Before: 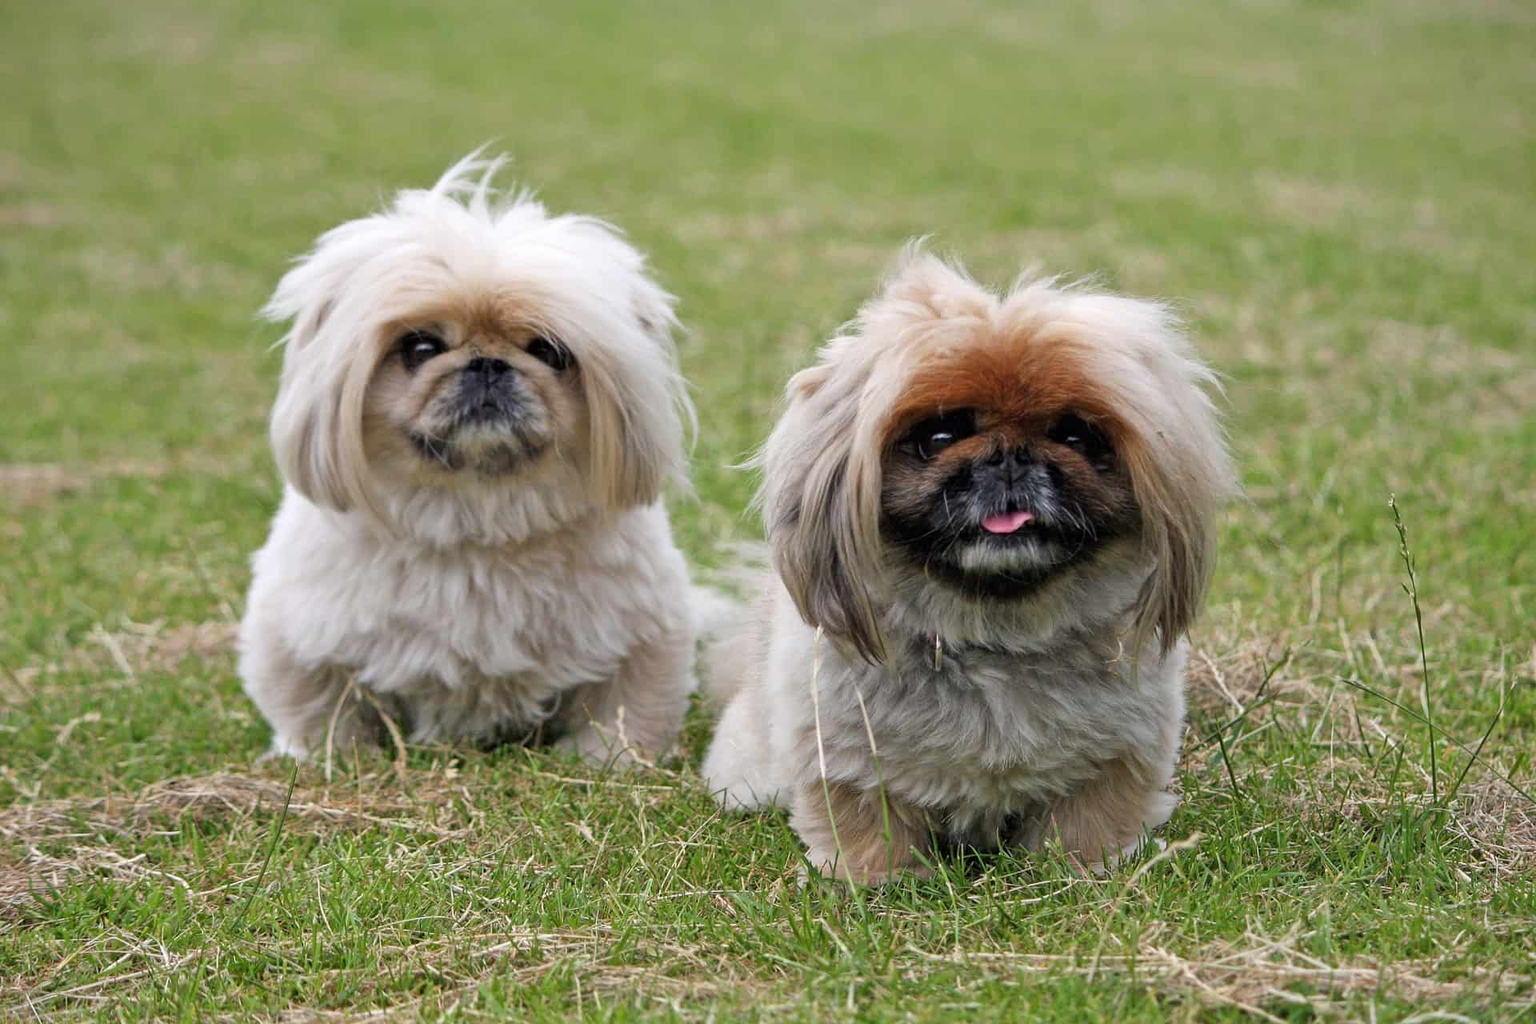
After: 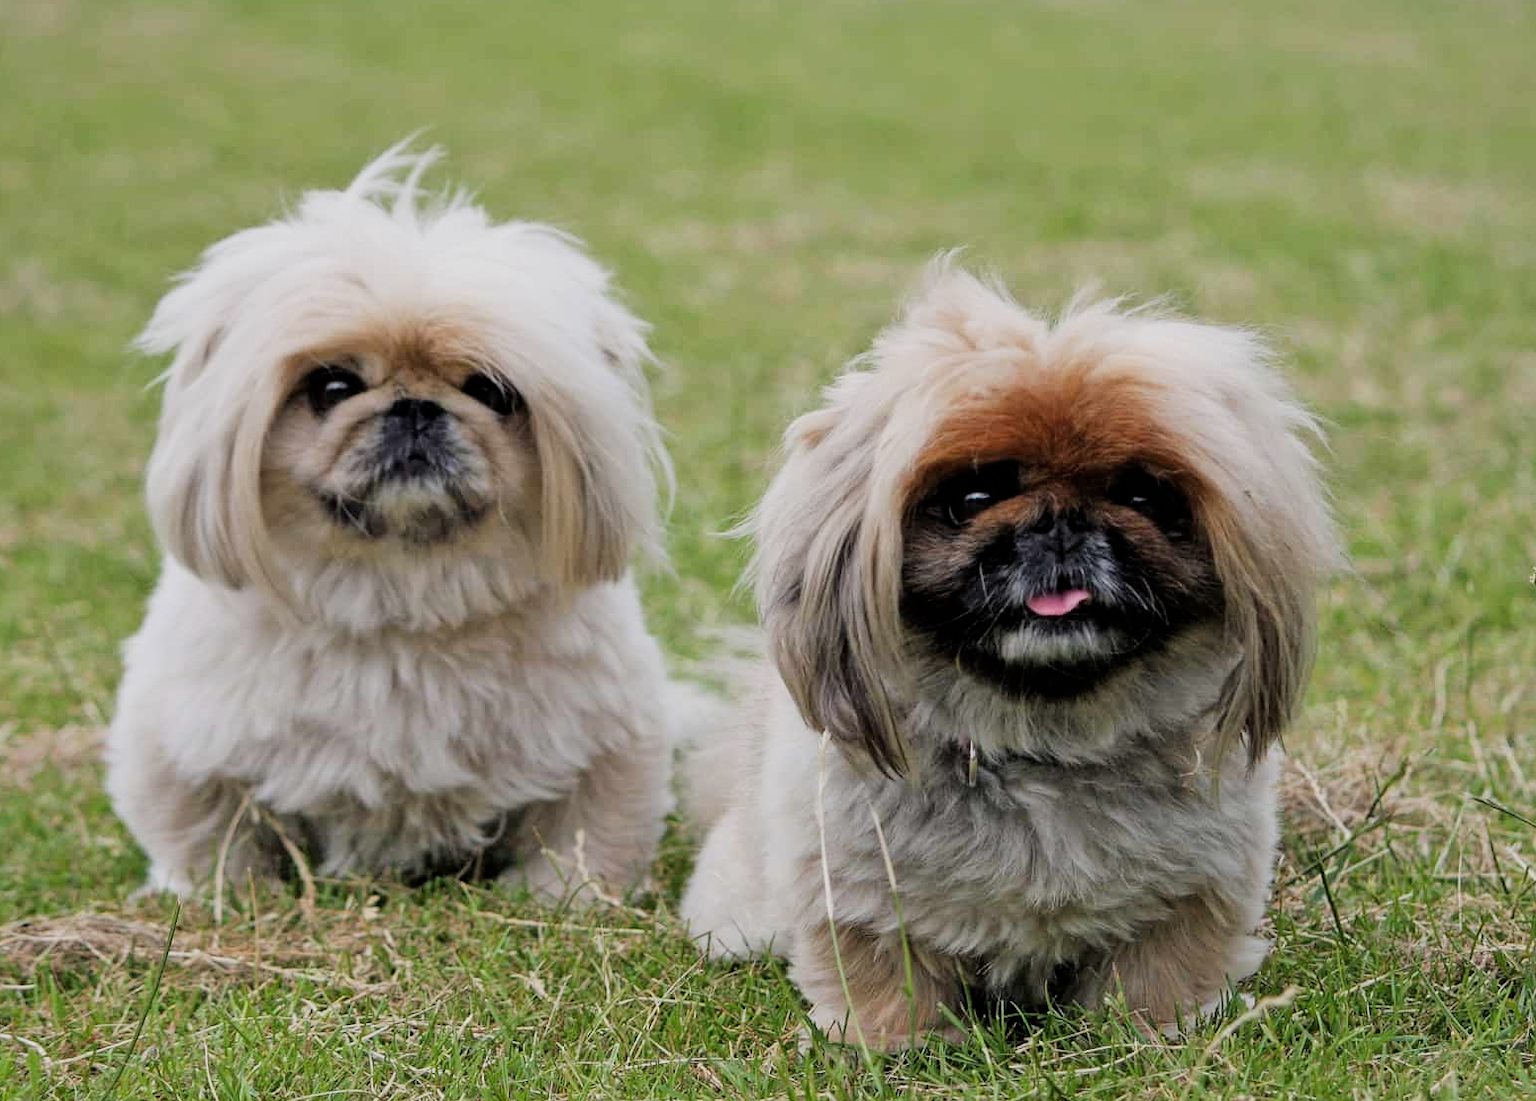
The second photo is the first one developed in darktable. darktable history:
crop: left 9.929%, top 3.475%, right 9.188%, bottom 9.529%
filmic rgb: black relative exposure -7.65 EV, hardness 4.02, contrast 1.1, highlights saturation mix -30%
